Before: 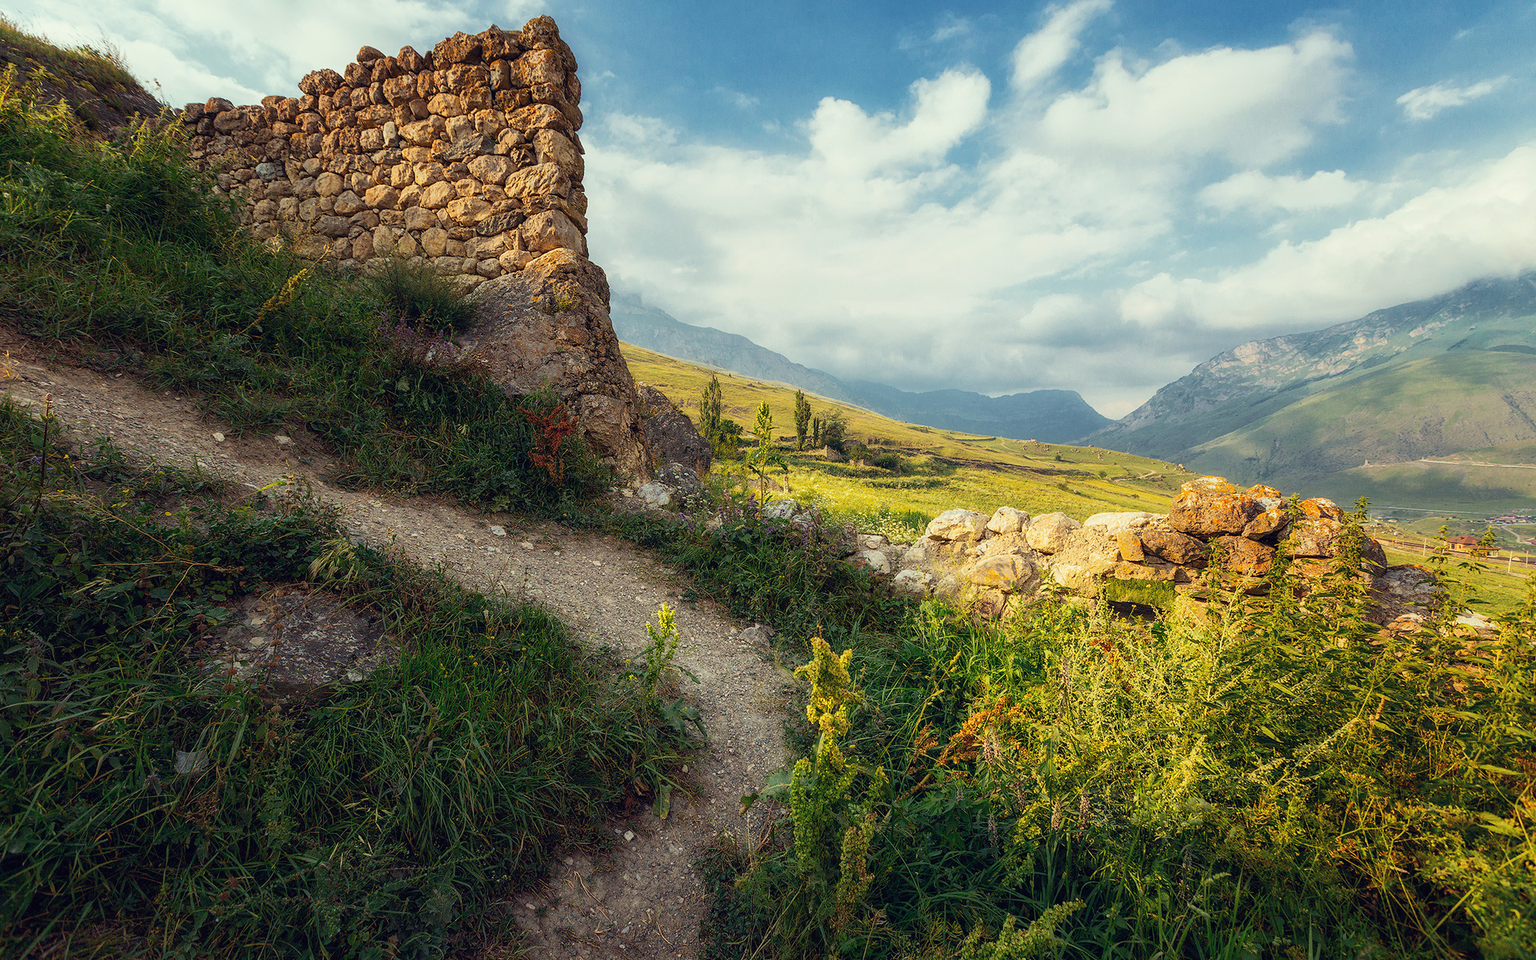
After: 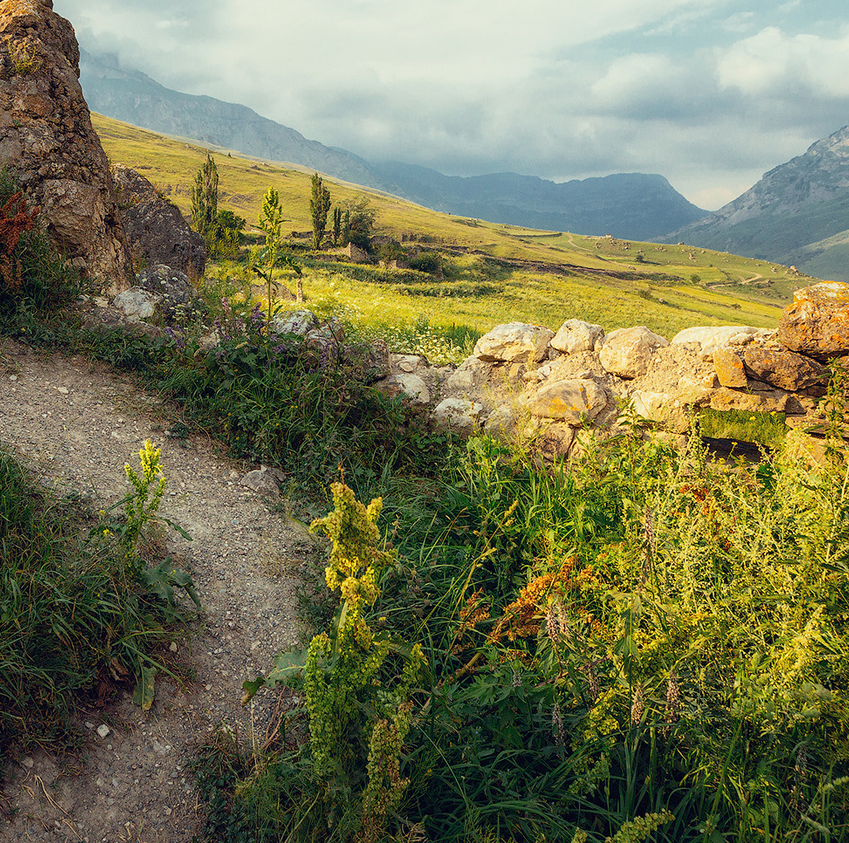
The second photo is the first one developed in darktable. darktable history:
exposure: exposure -0.013 EV, compensate exposure bias true, compensate highlight preservation false
crop: left 35.61%, top 26.228%, right 20.146%, bottom 3.442%
